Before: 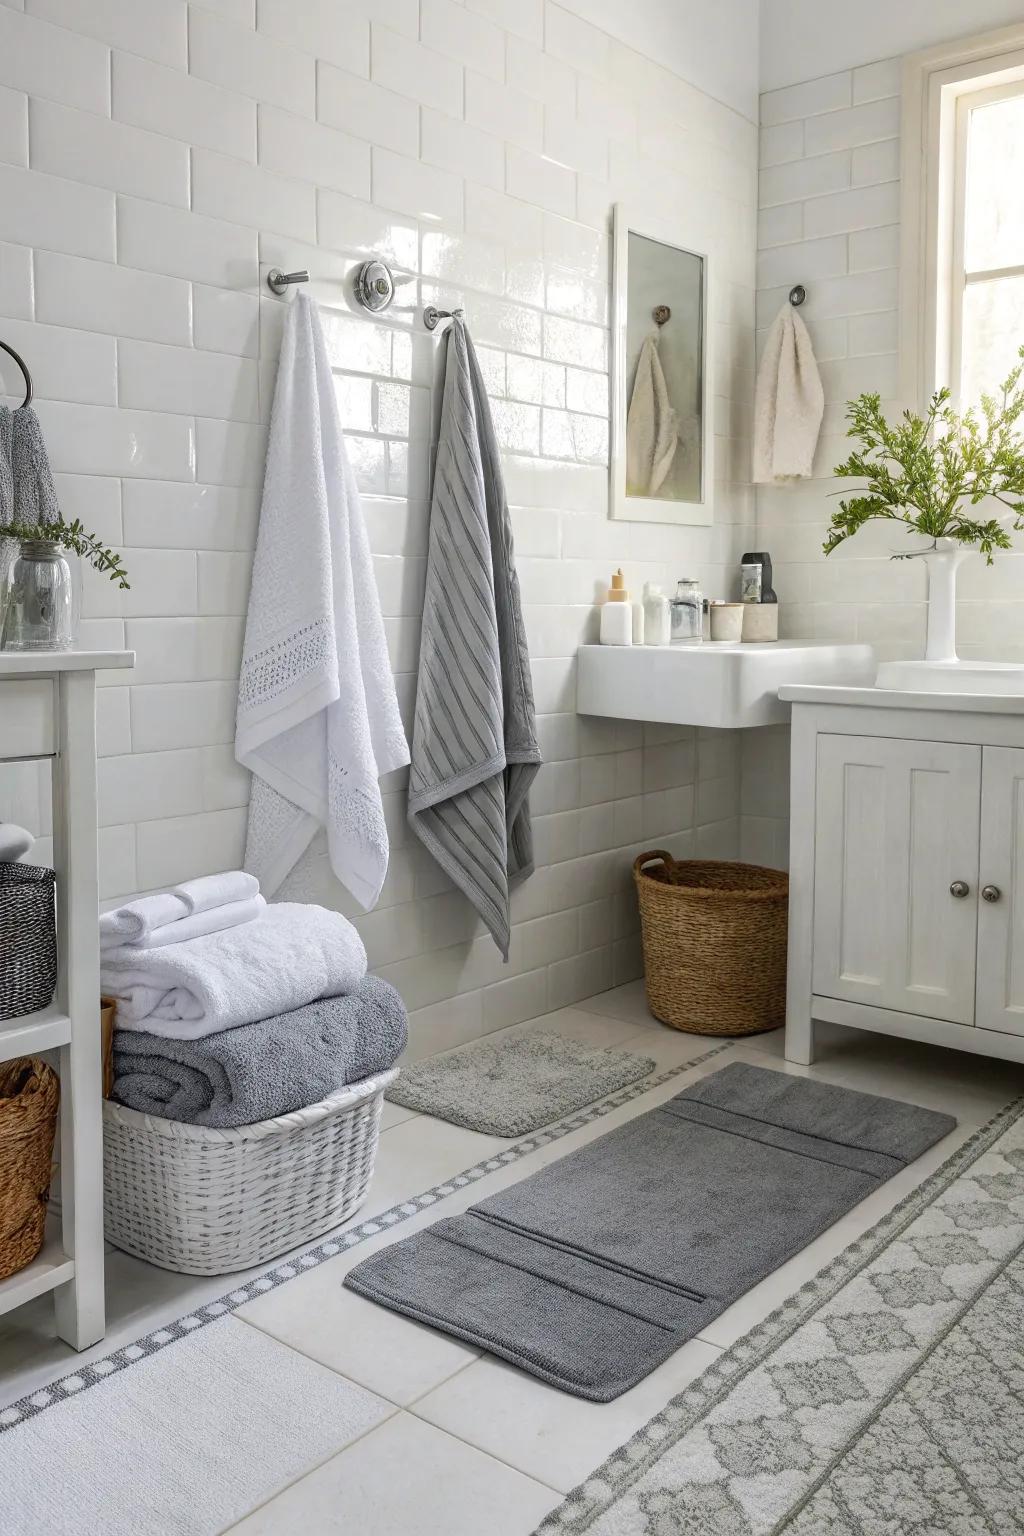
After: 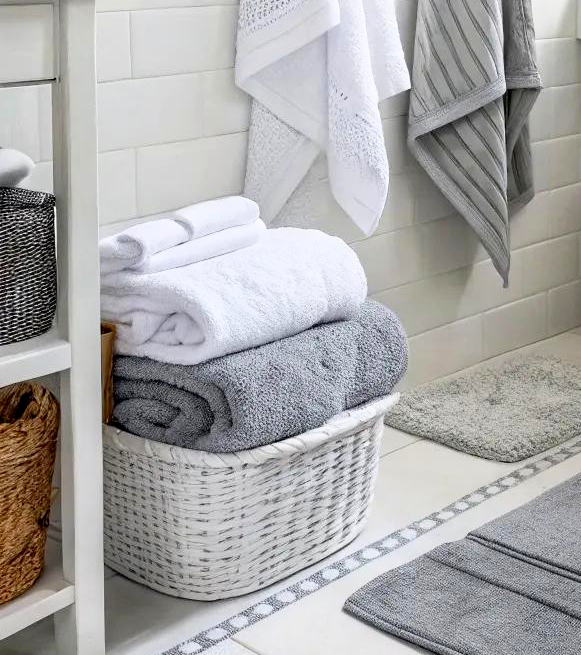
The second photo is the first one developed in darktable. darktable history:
base curve: curves: ch0 [(0, 0) (0.579, 0.807) (1, 1)]
crop: top 44.006%, right 43.173%, bottom 13.327%
exposure: black level correction 0.005, exposure 0.004 EV, compensate highlight preservation false
